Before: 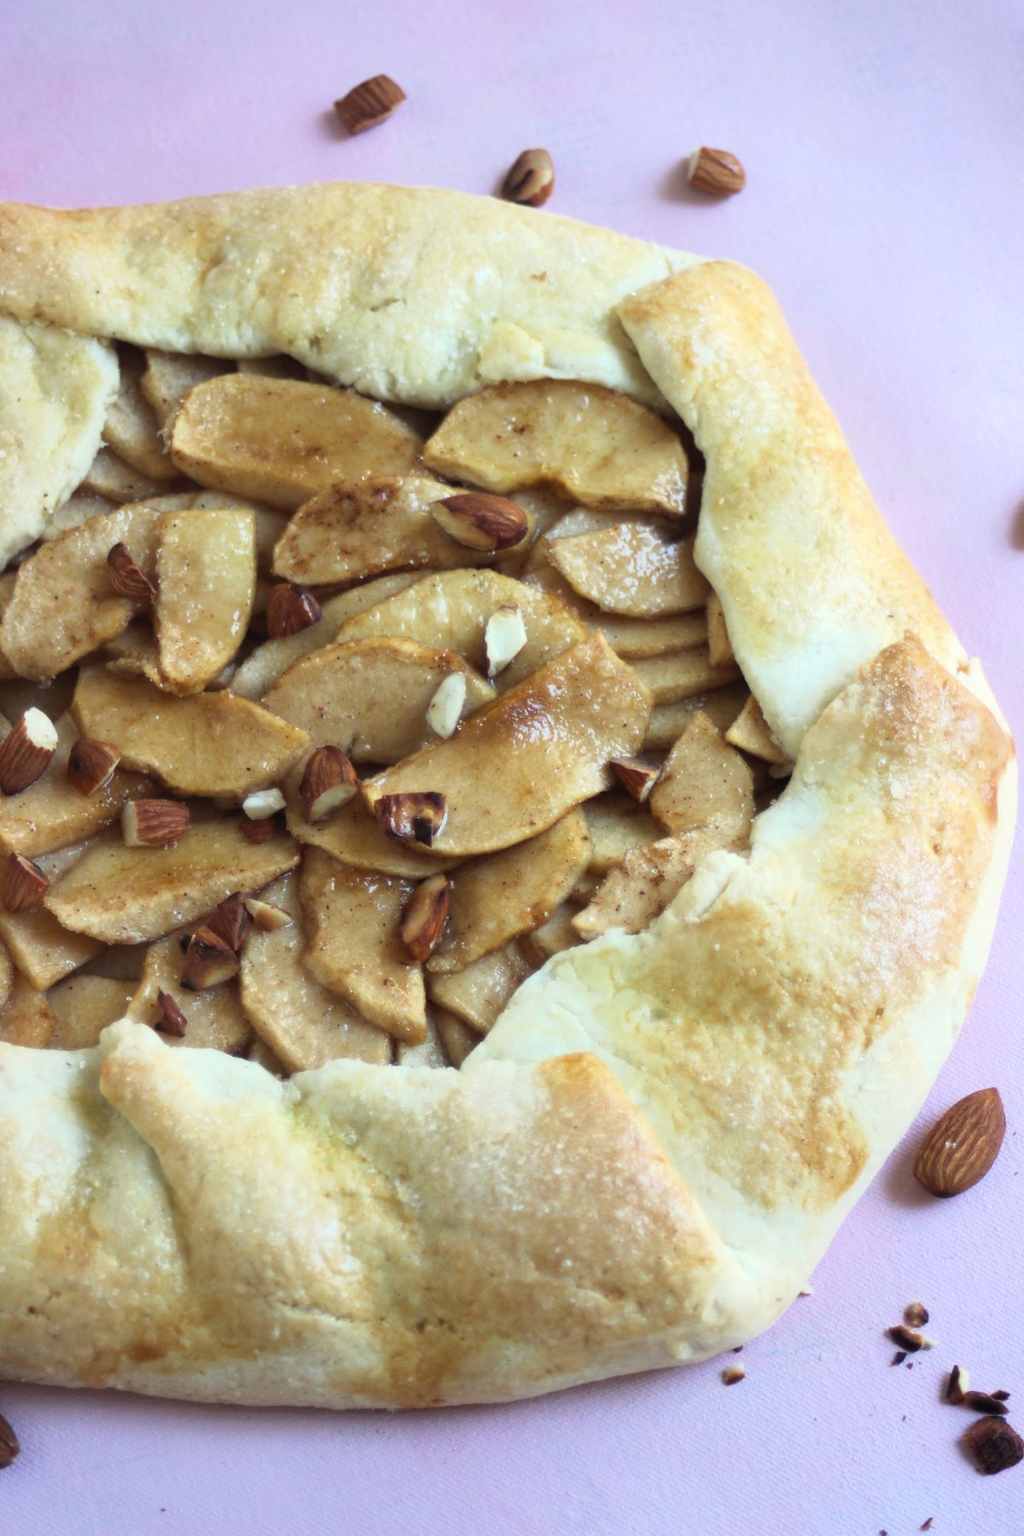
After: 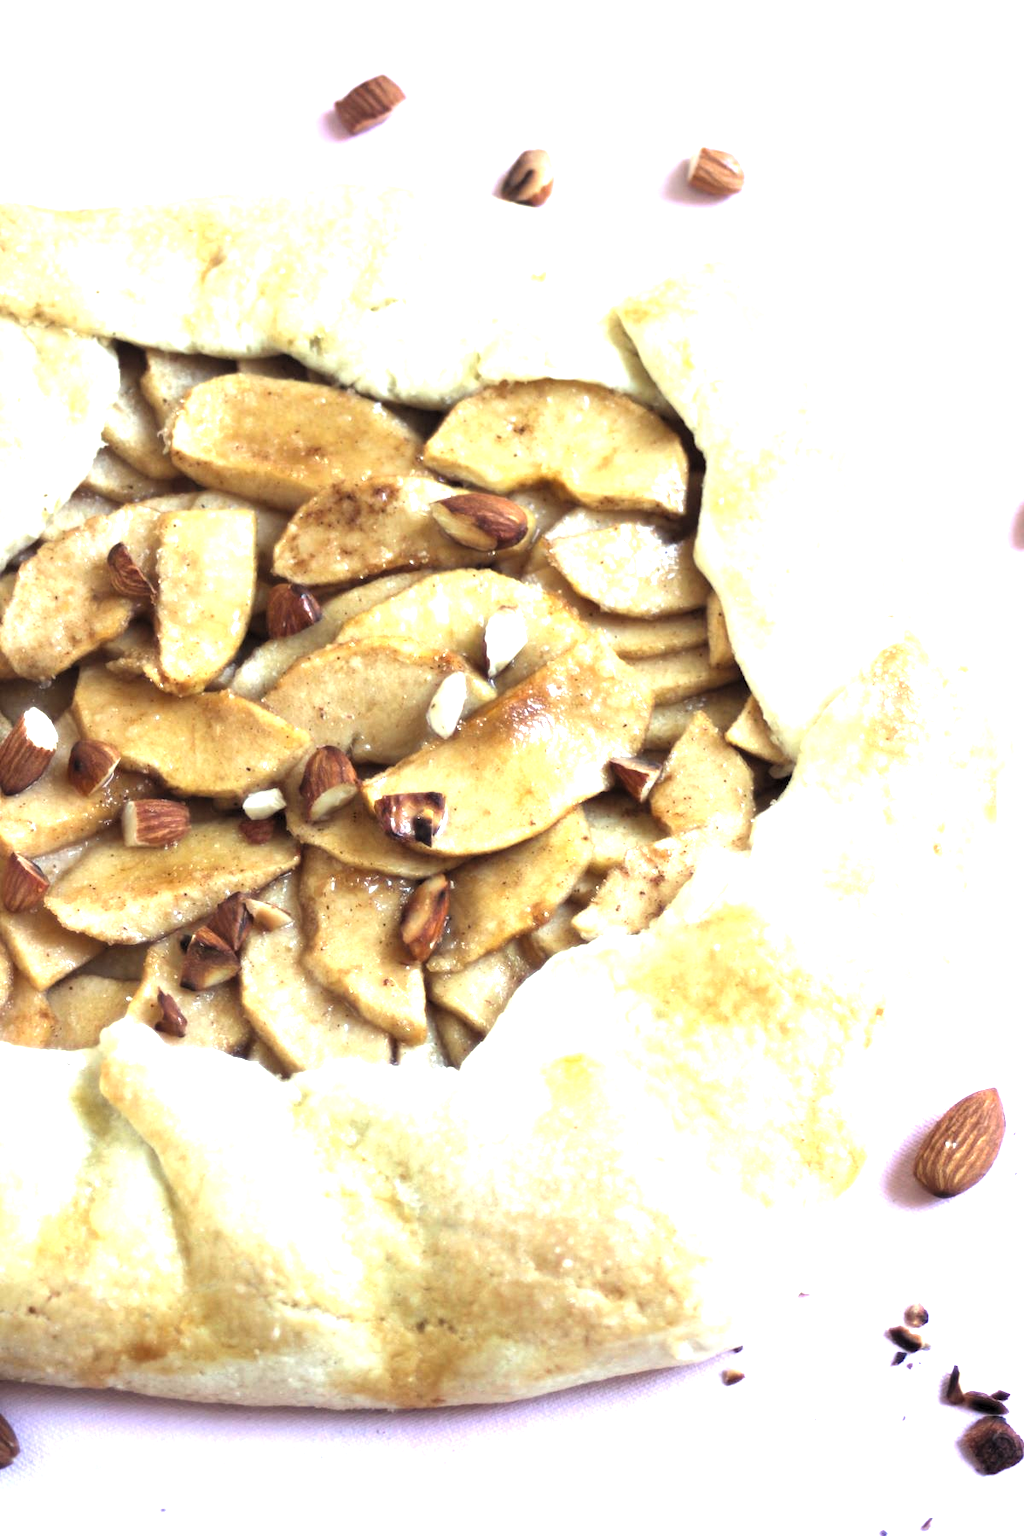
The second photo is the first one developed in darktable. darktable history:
levels: levels [0.055, 0.477, 0.9]
exposure: black level correction 0, exposure 1 EV, compensate exposure bias true, compensate highlight preservation false
